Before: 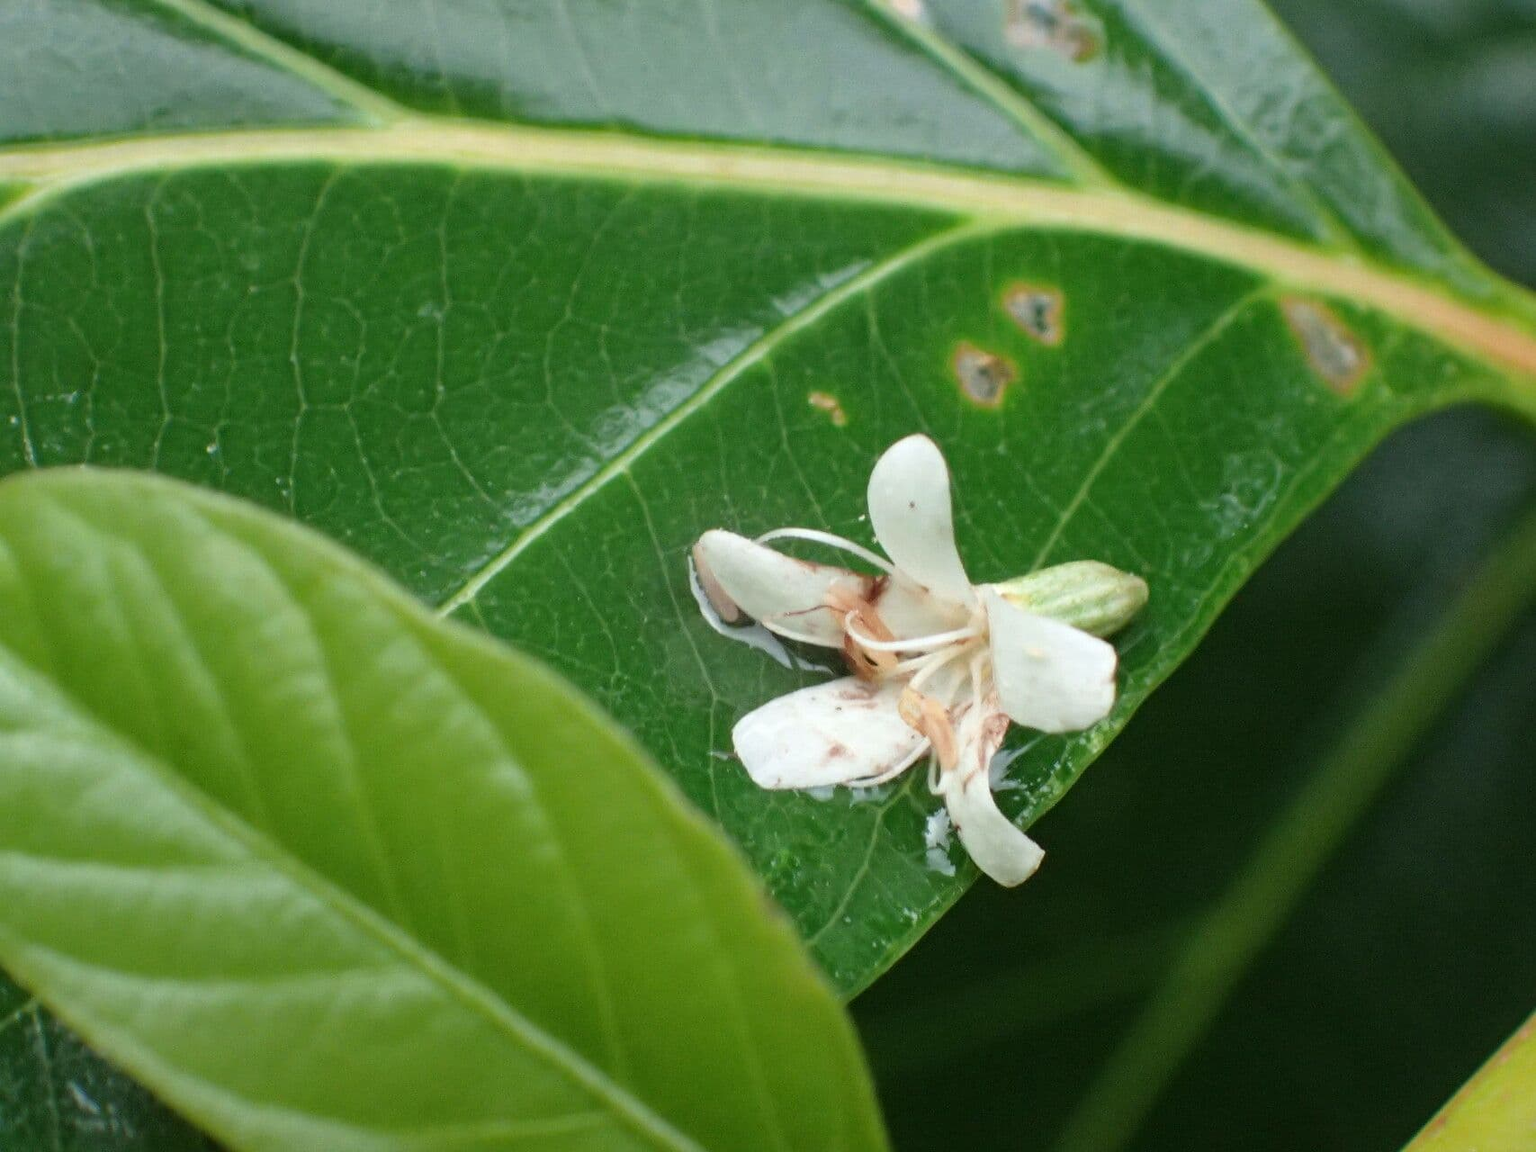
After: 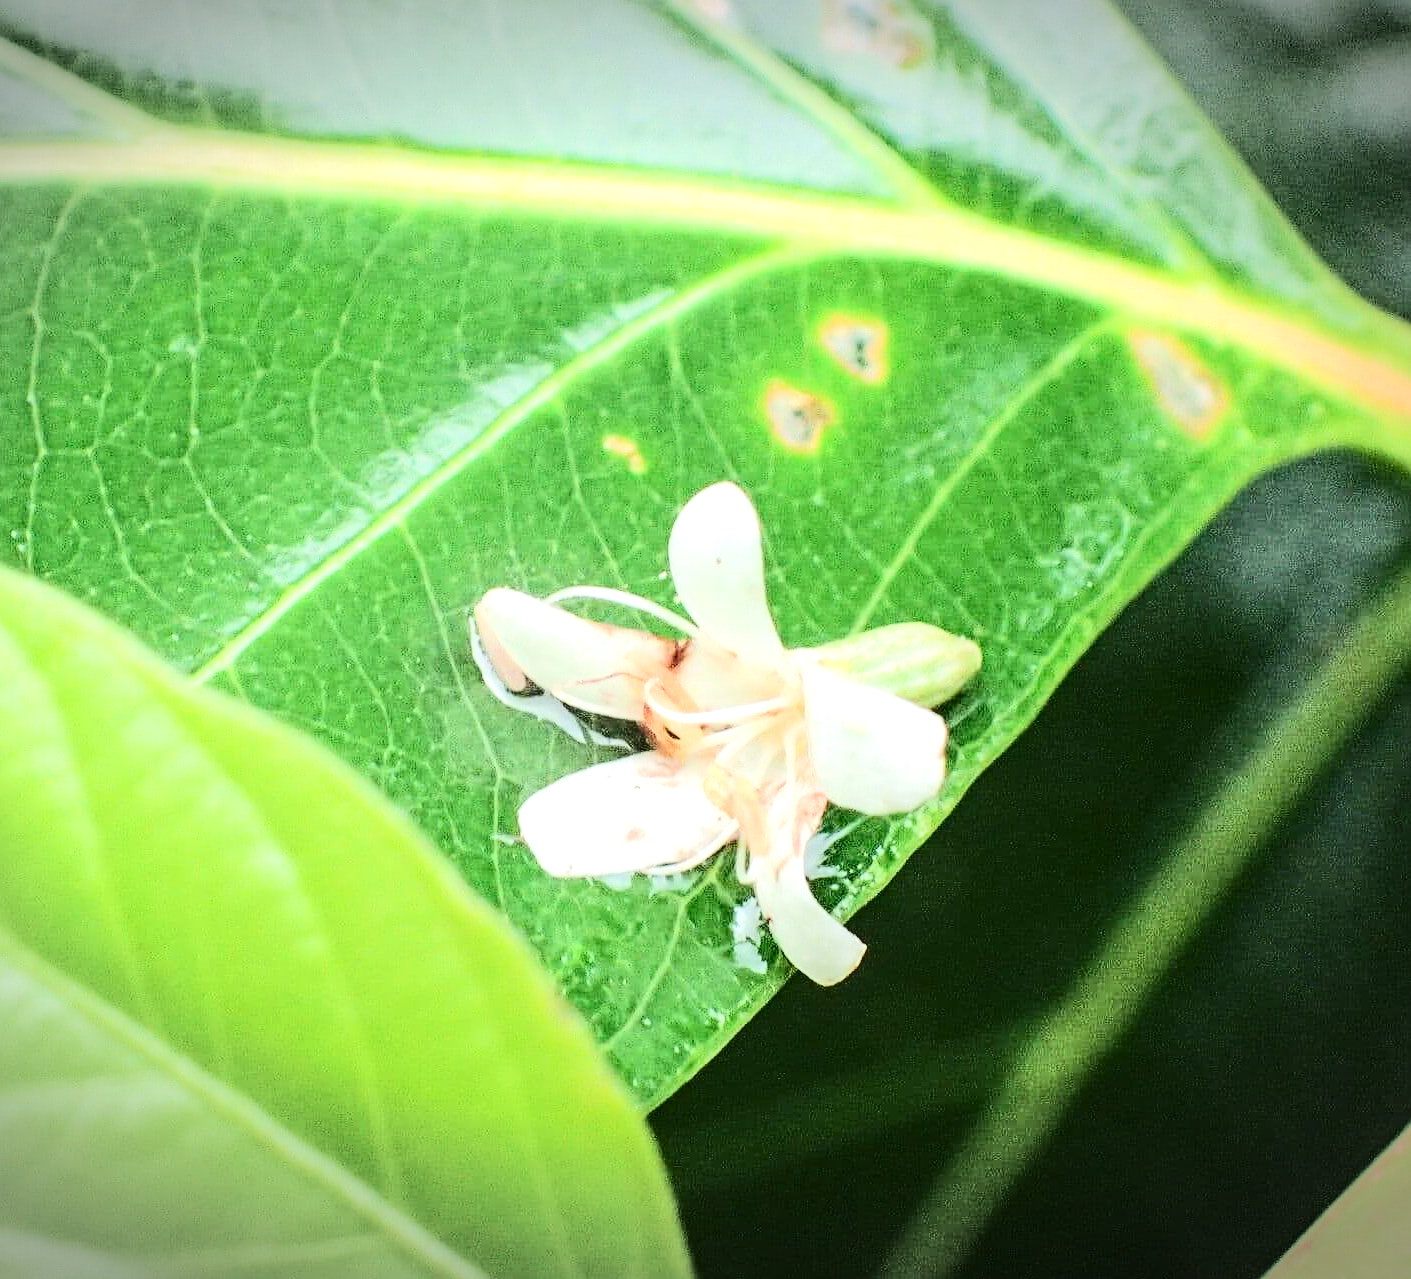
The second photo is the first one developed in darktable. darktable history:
crop: left 17.304%, bottom 0.045%
contrast brightness saturation: contrast 0.273
exposure: black level correction 0, exposure 0.499 EV, compensate exposure bias true, compensate highlight preservation false
sharpen: on, module defaults
local contrast: on, module defaults
tone equalizer: -7 EV 0.157 EV, -6 EV 0.621 EV, -5 EV 1.18 EV, -4 EV 1.35 EV, -3 EV 1.15 EV, -2 EV 0.6 EV, -1 EV 0.157 EV, edges refinement/feathering 500, mask exposure compensation -1.57 EV, preserve details no
vignetting: fall-off start 100.78%, brightness -0.528, saturation -0.511, width/height ratio 1.307
